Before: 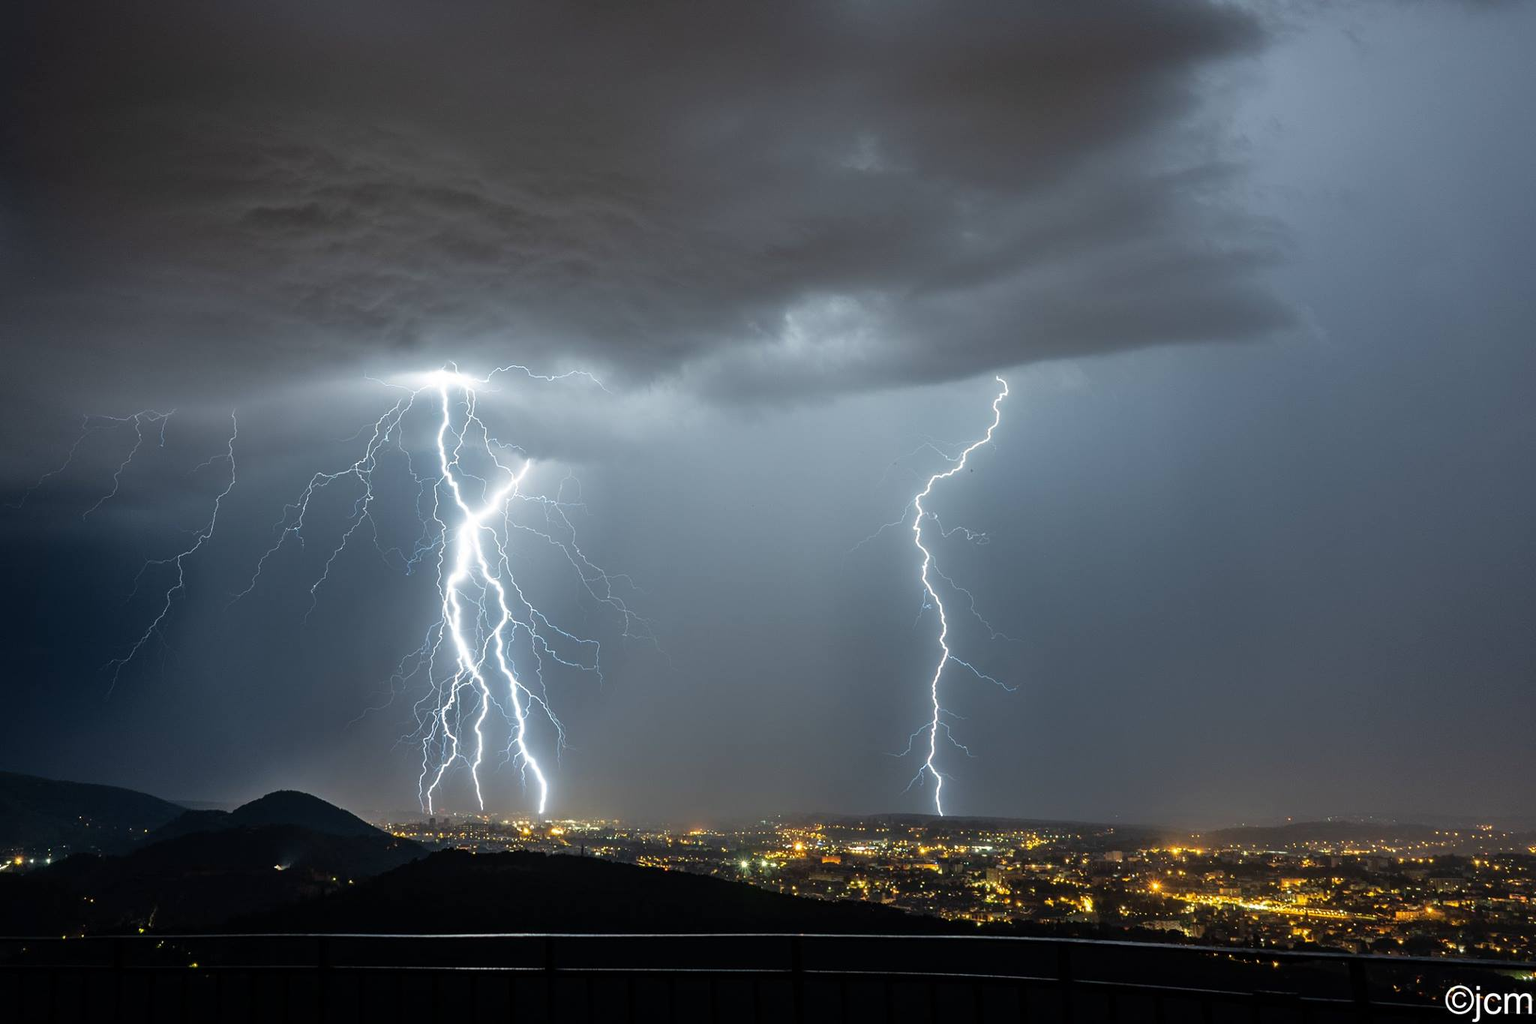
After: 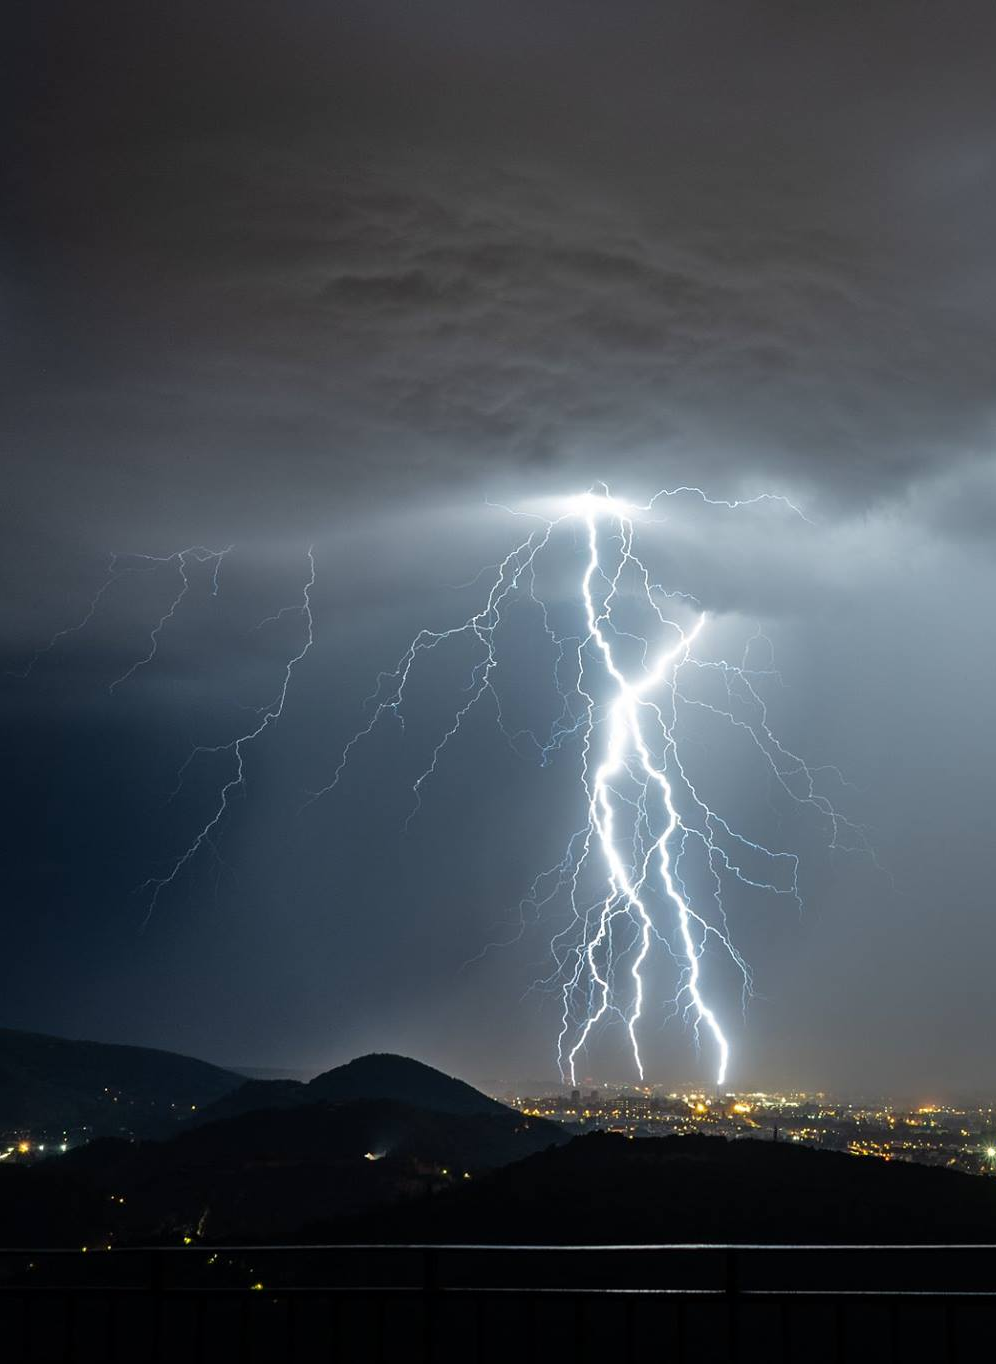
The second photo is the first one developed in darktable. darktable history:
crop and rotate: left 0.056%, top 0%, right 51.298%
